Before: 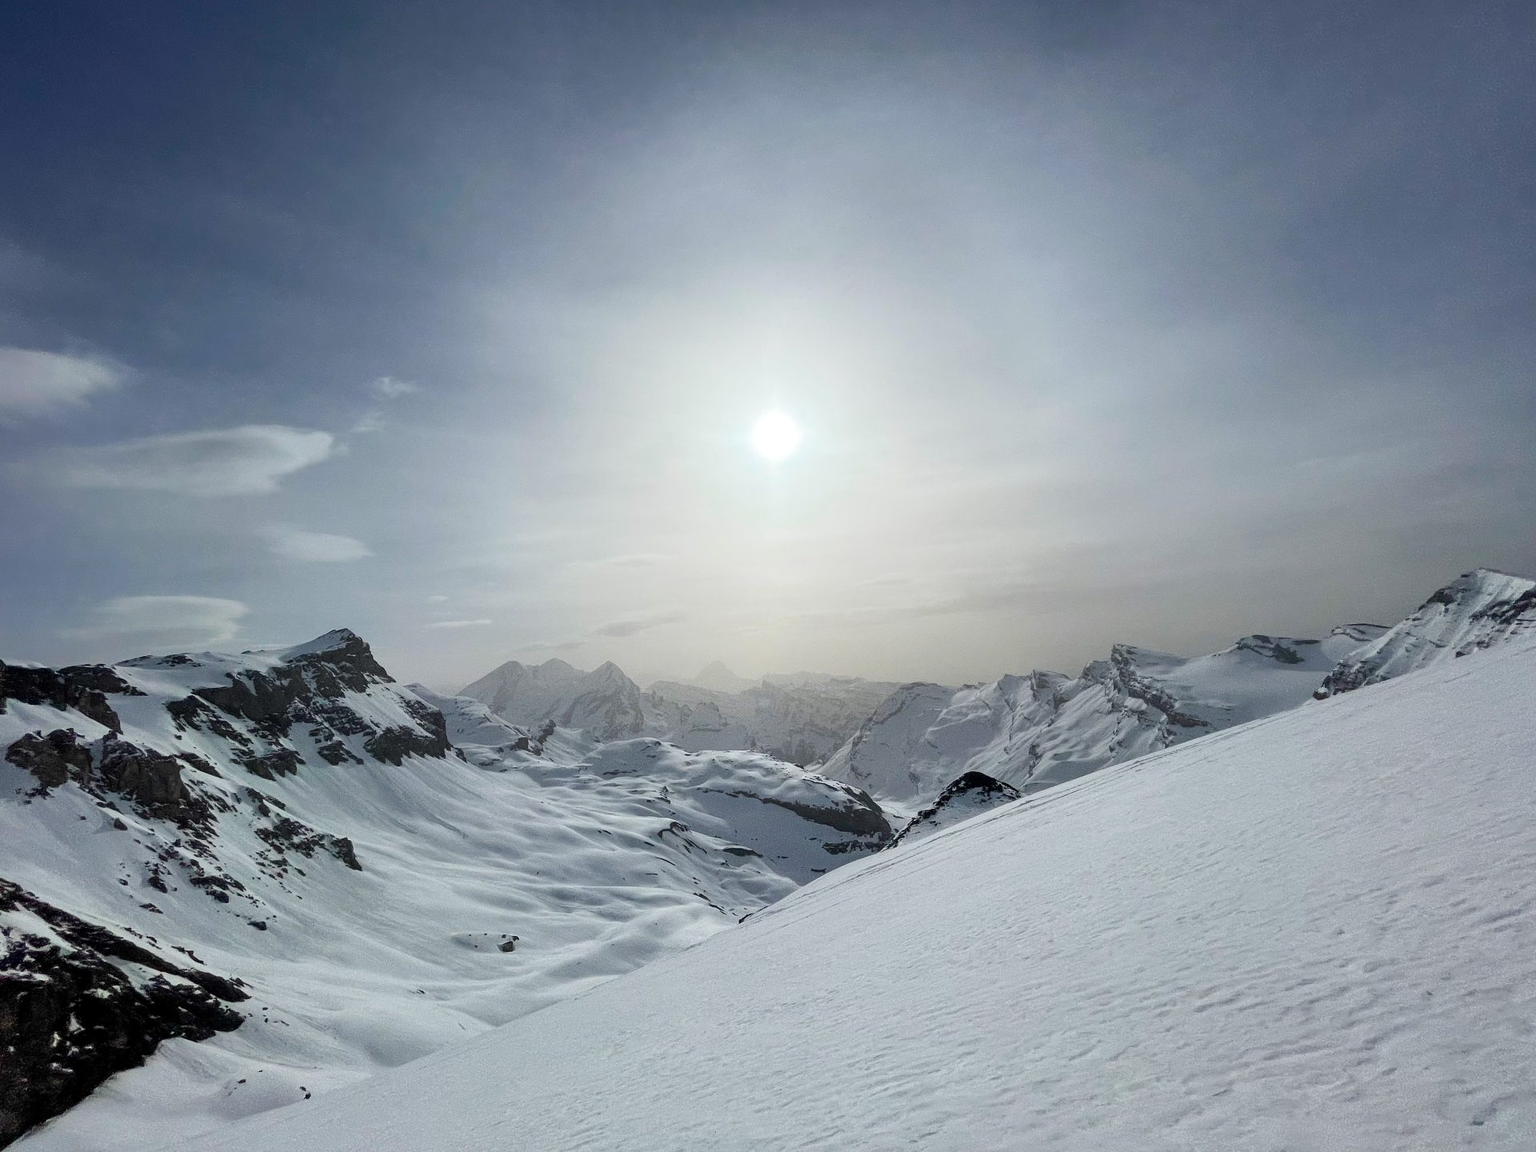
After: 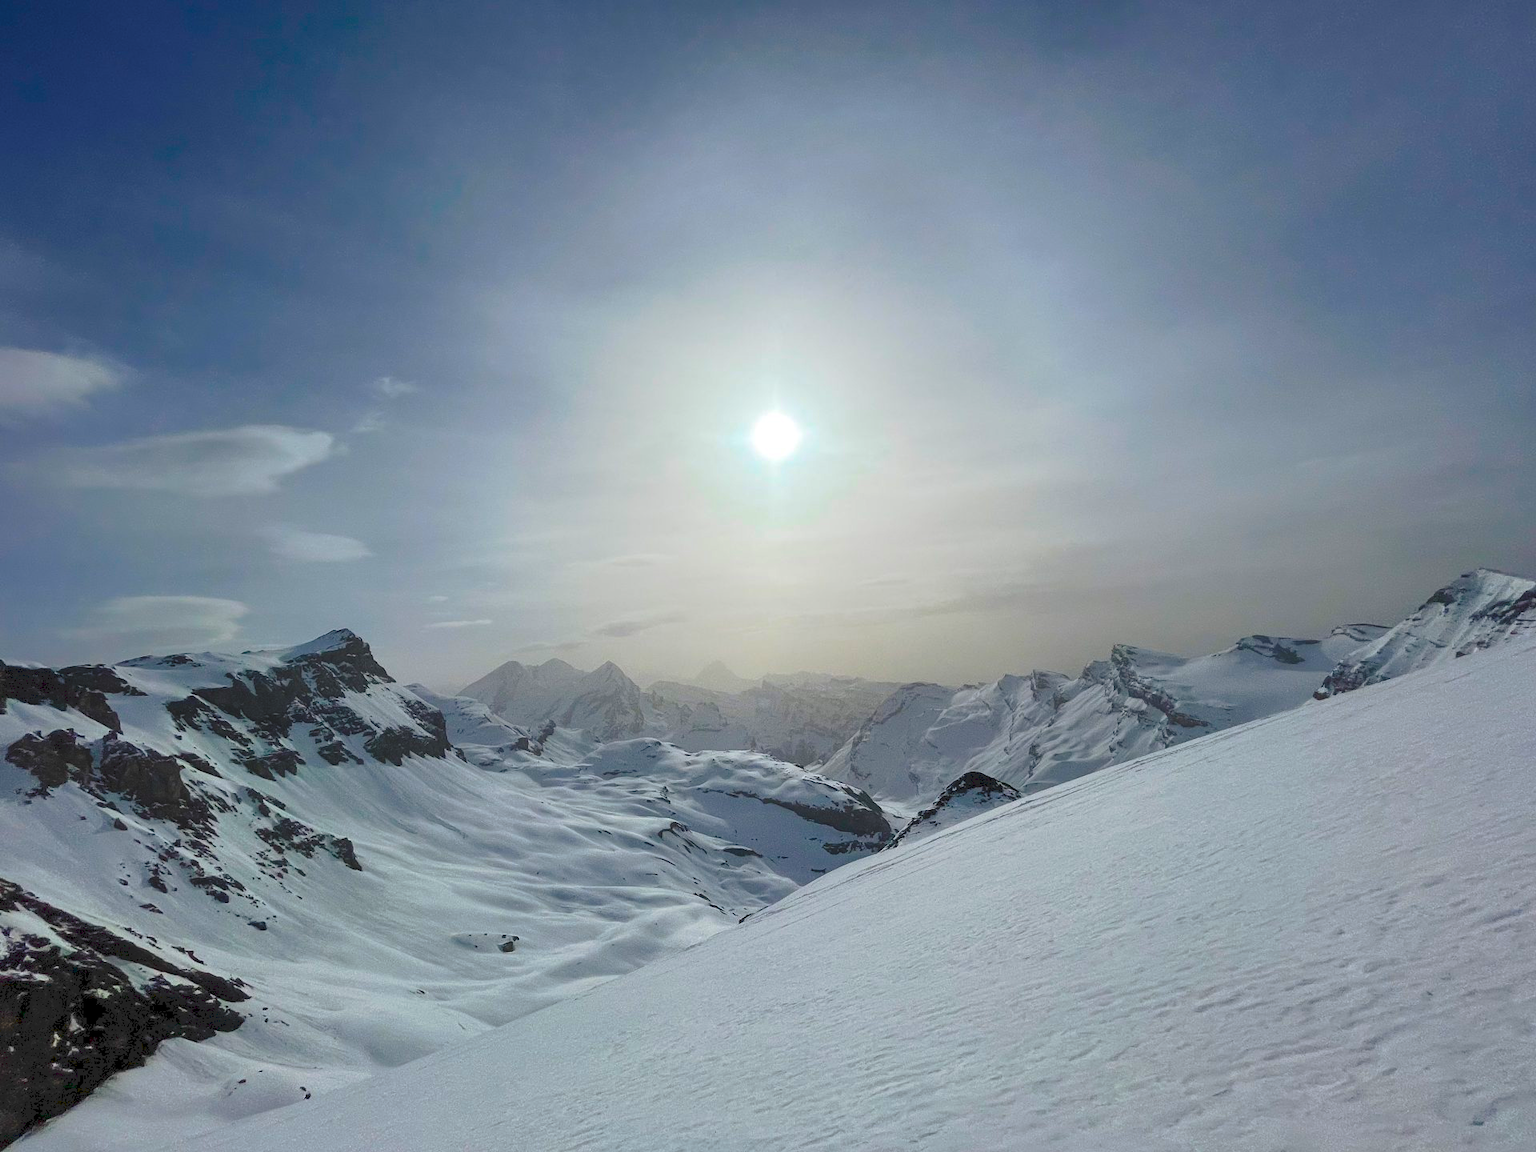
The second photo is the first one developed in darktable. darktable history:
color balance rgb: perceptual saturation grading › global saturation 20%, perceptual saturation grading › highlights -25%, perceptual saturation grading › shadows 50.52%, global vibrance 40.24%
tone curve: curves: ch0 [(0, 0) (0.003, 0.126) (0.011, 0.129) (0.025, 0.133) (0.044, 0.143) (0.069, 0.155) (0.1, 0.17) (0.136, 0.189) (0.177, 0.217) (0.224, 0.25) (0.277, 0.293) (0.335, 0.346) (0.399, 0.398) (0.468, 0.456) (0.543, 0.517) (0.623, 0.583) (0.709, 0.659) (0.801, 0.756) (0.898, 0.856) (1, 1)], preserve colors none
